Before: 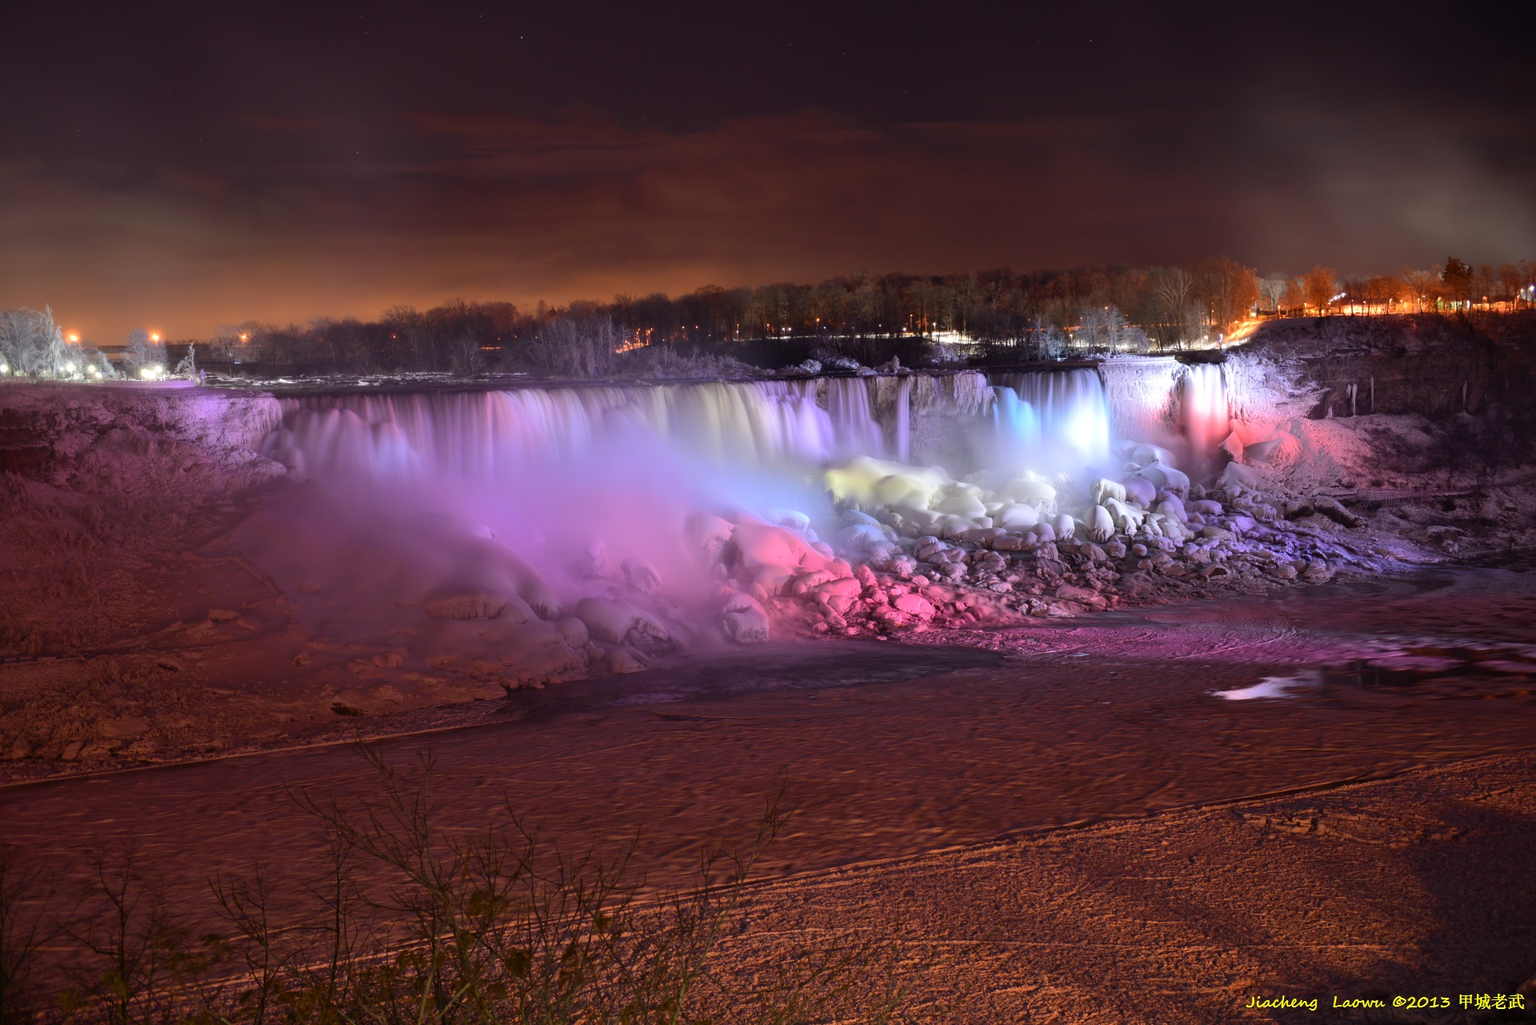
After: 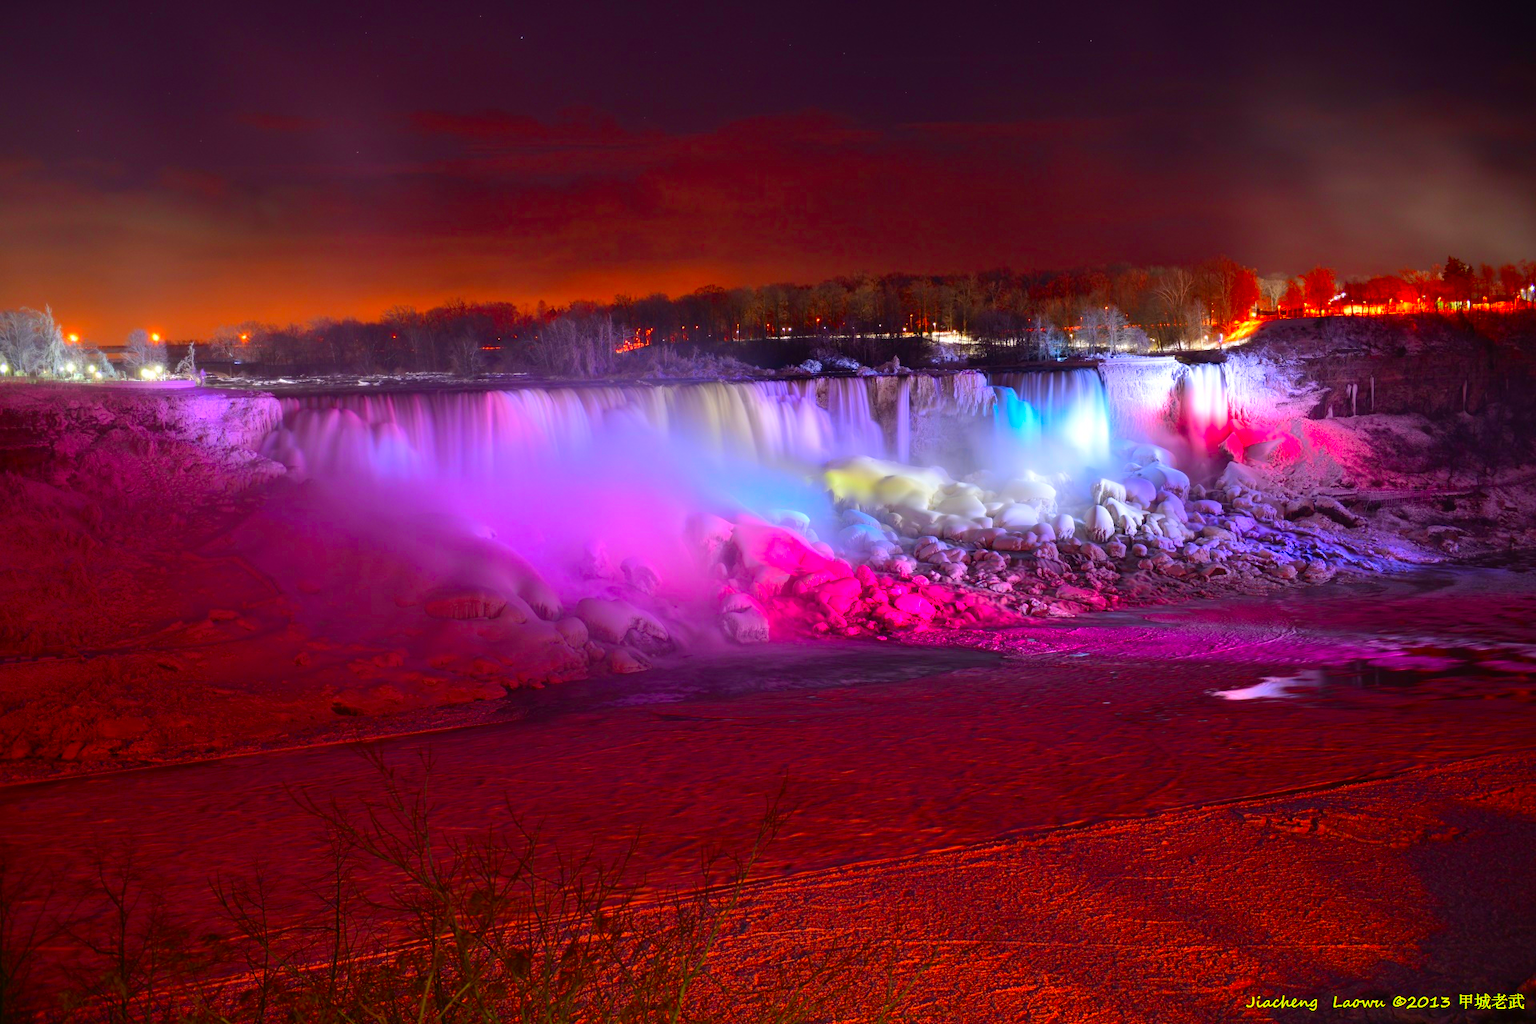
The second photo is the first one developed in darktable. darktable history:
grain: coarseness 0.81 ISO, strength 1.34%, mid-tones bias 0%
color correction: saturation 2.15
